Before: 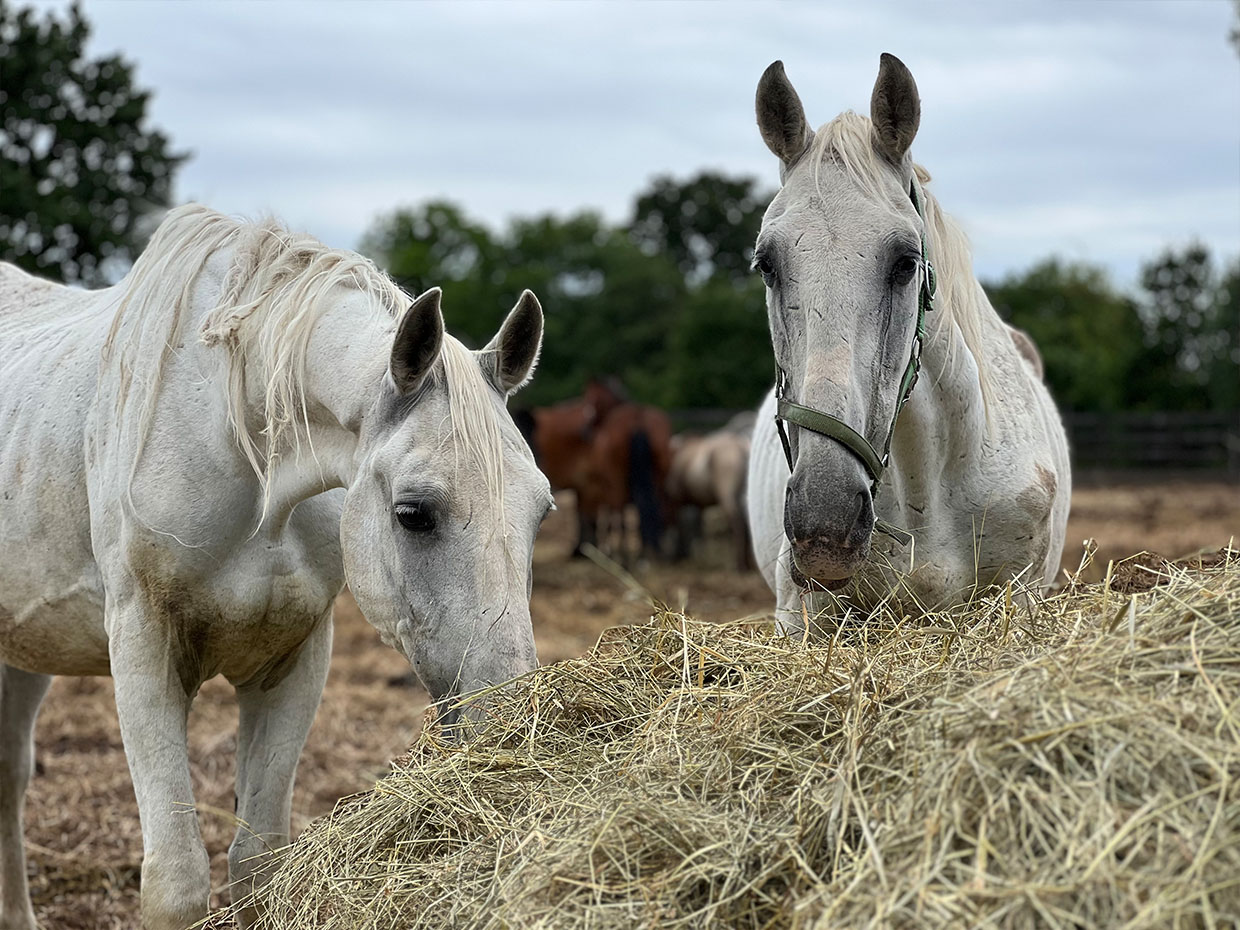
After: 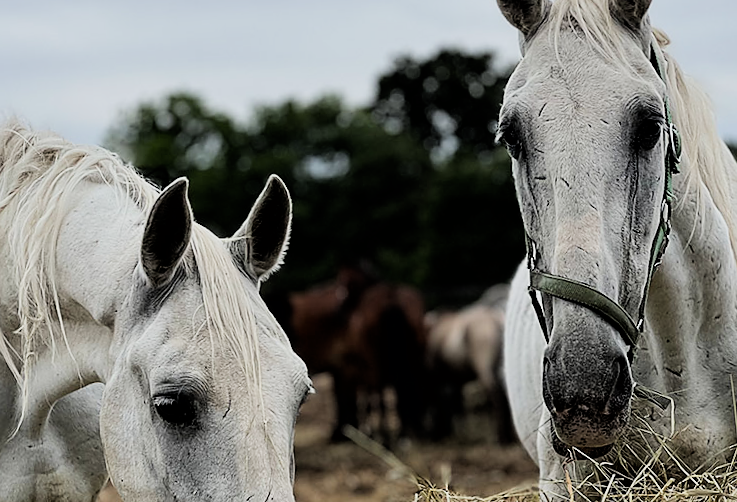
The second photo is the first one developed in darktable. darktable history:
sharpen: radius 1.559, amount 0.373, threshold 1.271
crop: left 20.932%, top 15.471%, right 21.848%, bottom 34.081%
tone equalizer: on, module defaults
rotate and perspective: rotation -3.18°, automatic cropping off
contrast brightness saturation: saturation -0.04
filmic rgb: black relative exposure -5 EV, hardness 2.88, contrast 1.3, highlights saturation mix -30%
